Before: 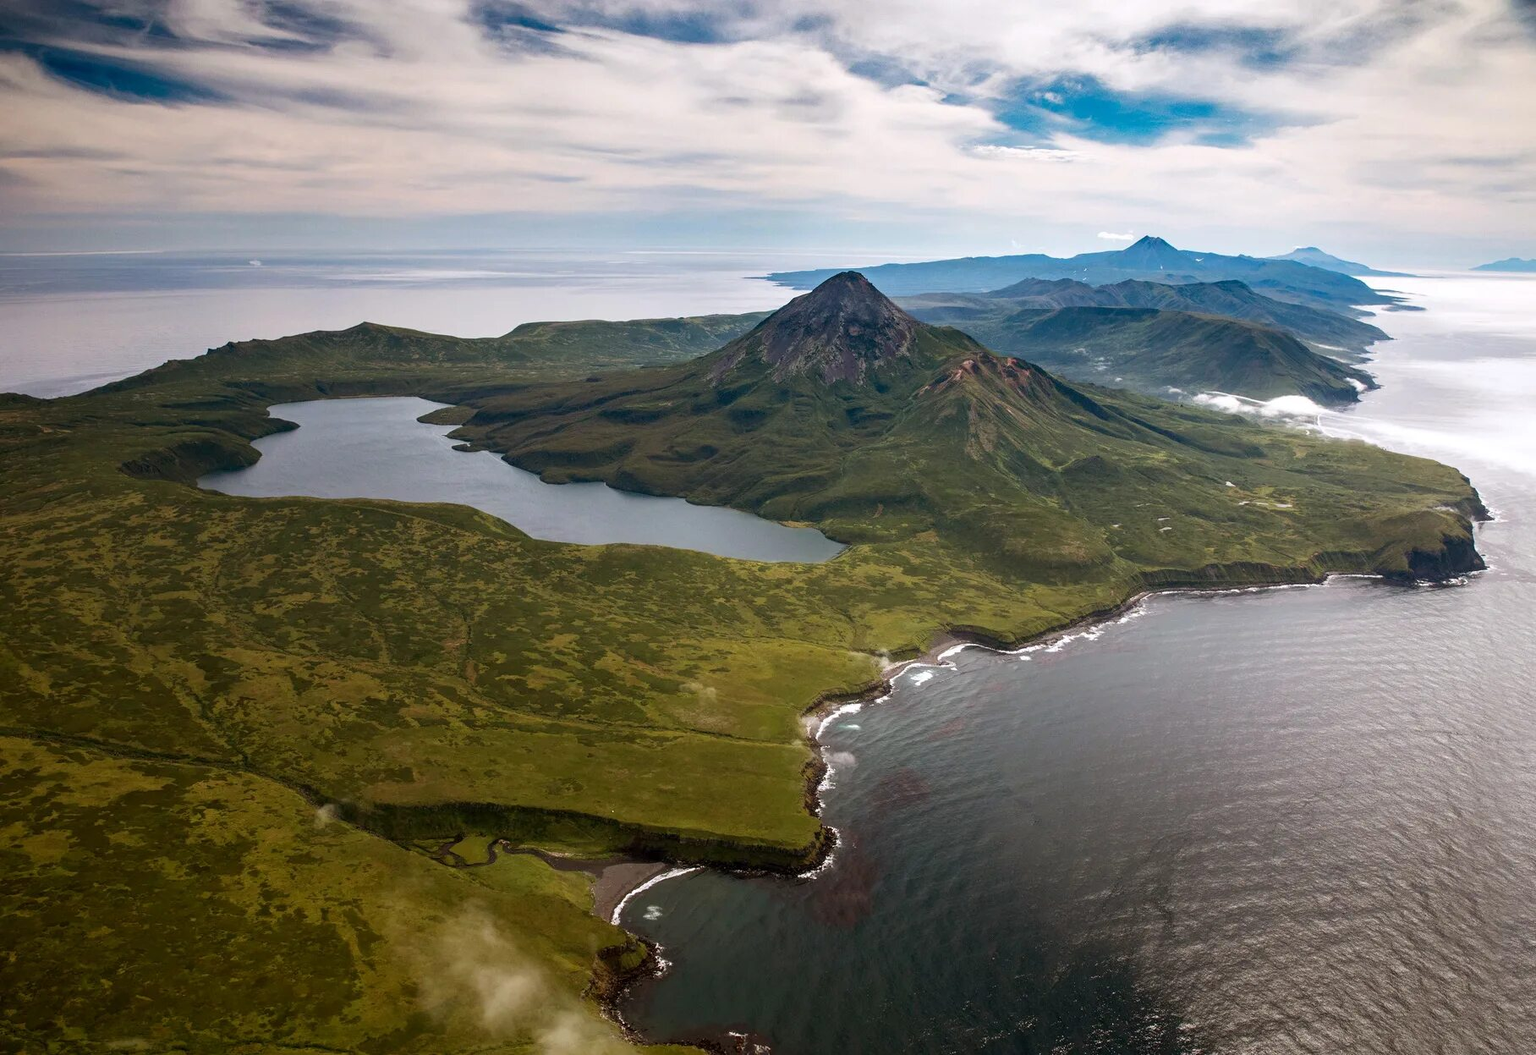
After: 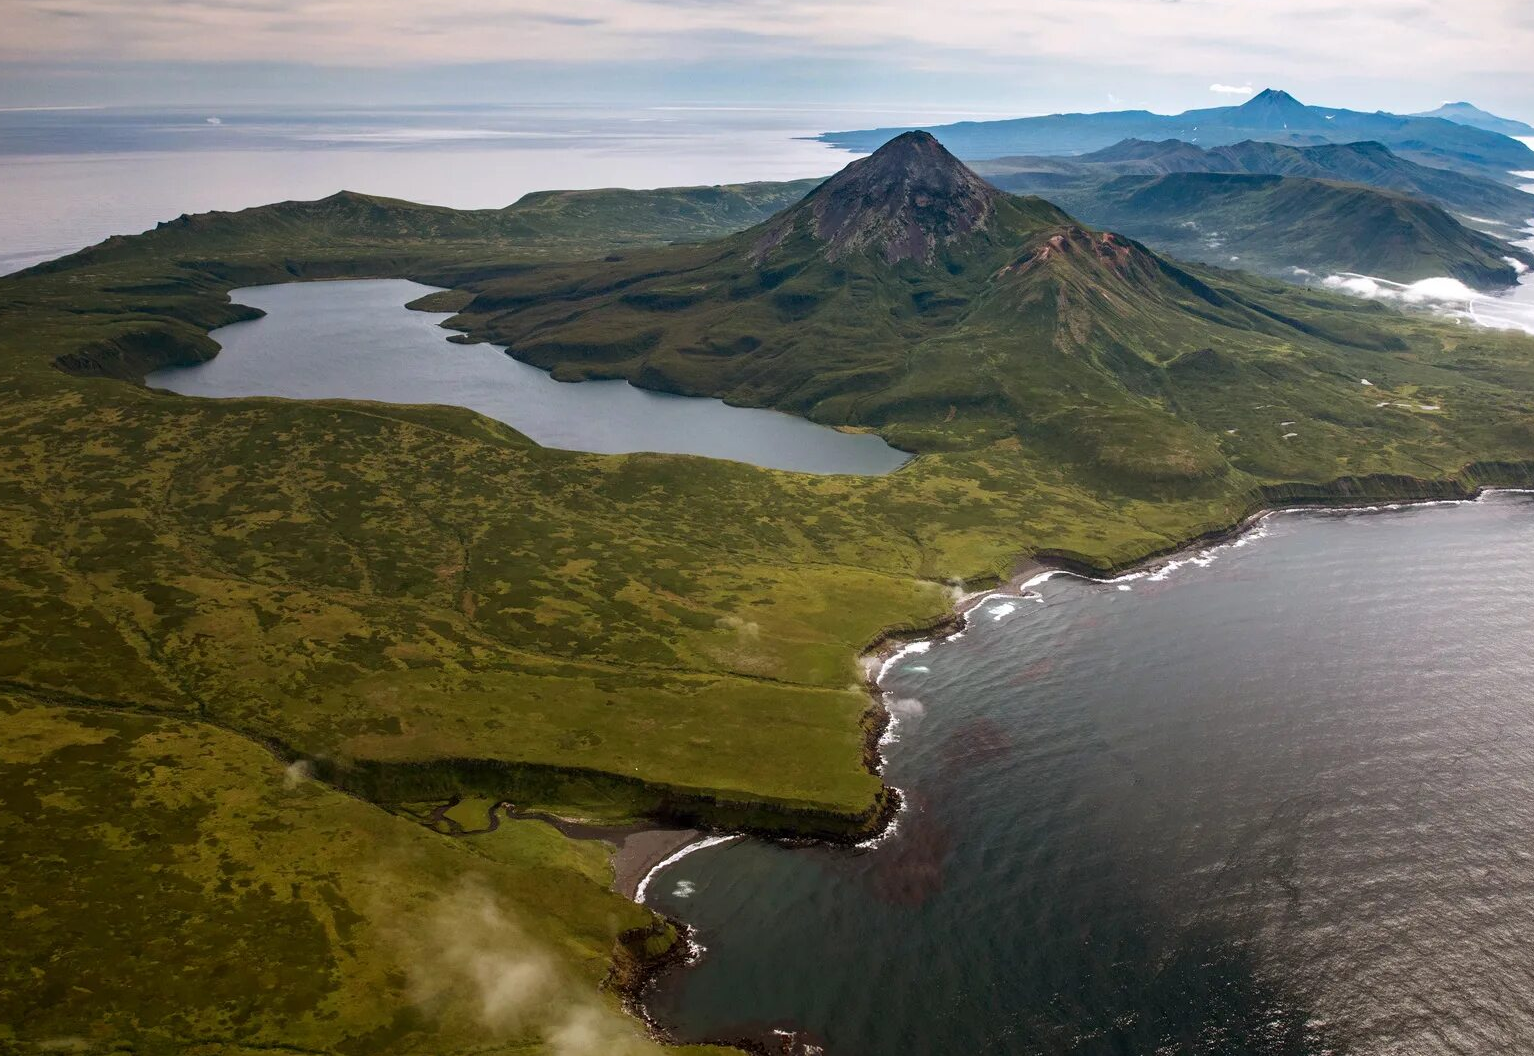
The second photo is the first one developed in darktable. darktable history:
crop and rotate: left 4.86%, top 15.254%, right 10.661%
